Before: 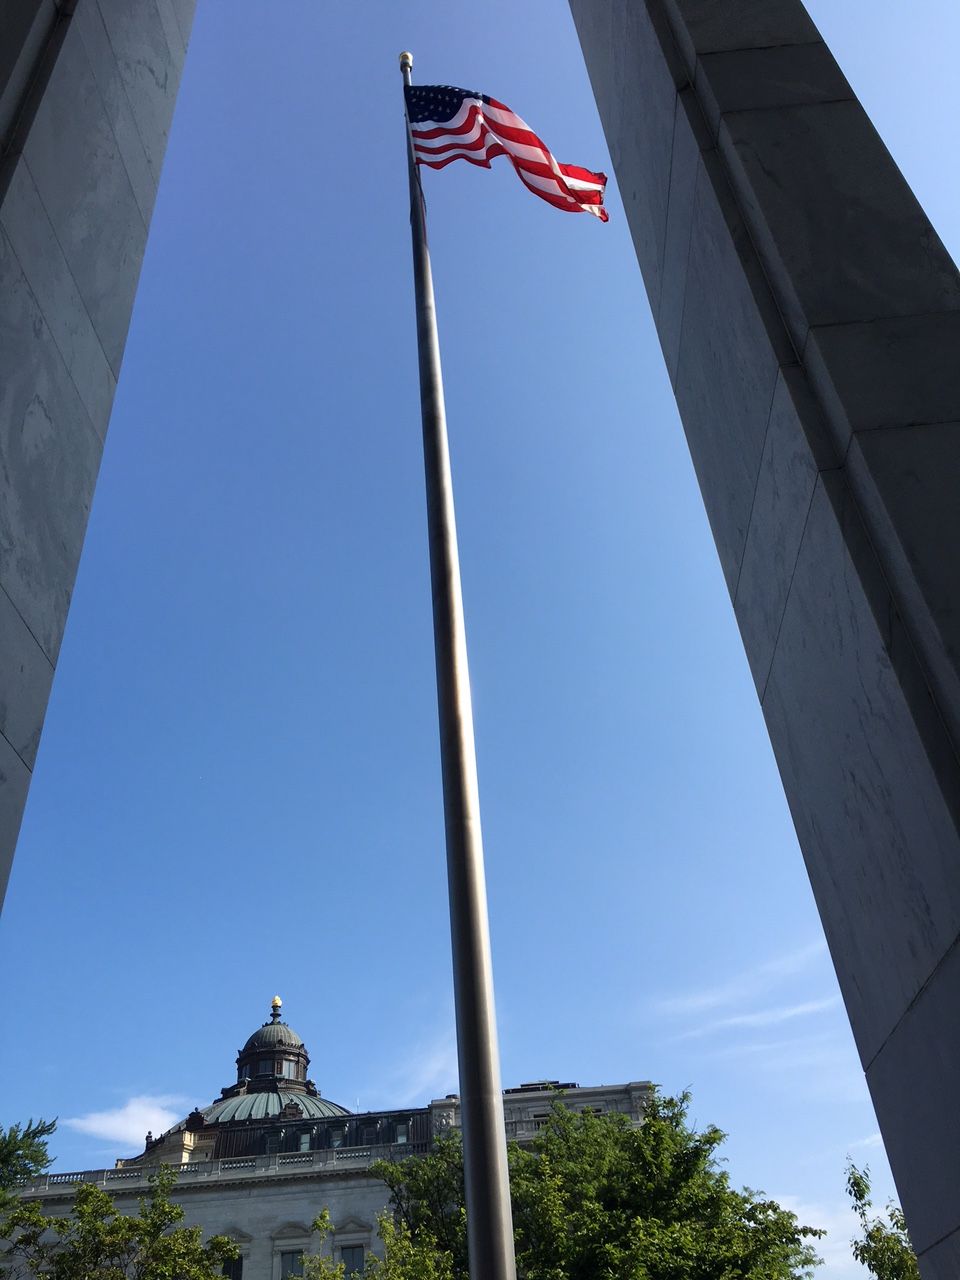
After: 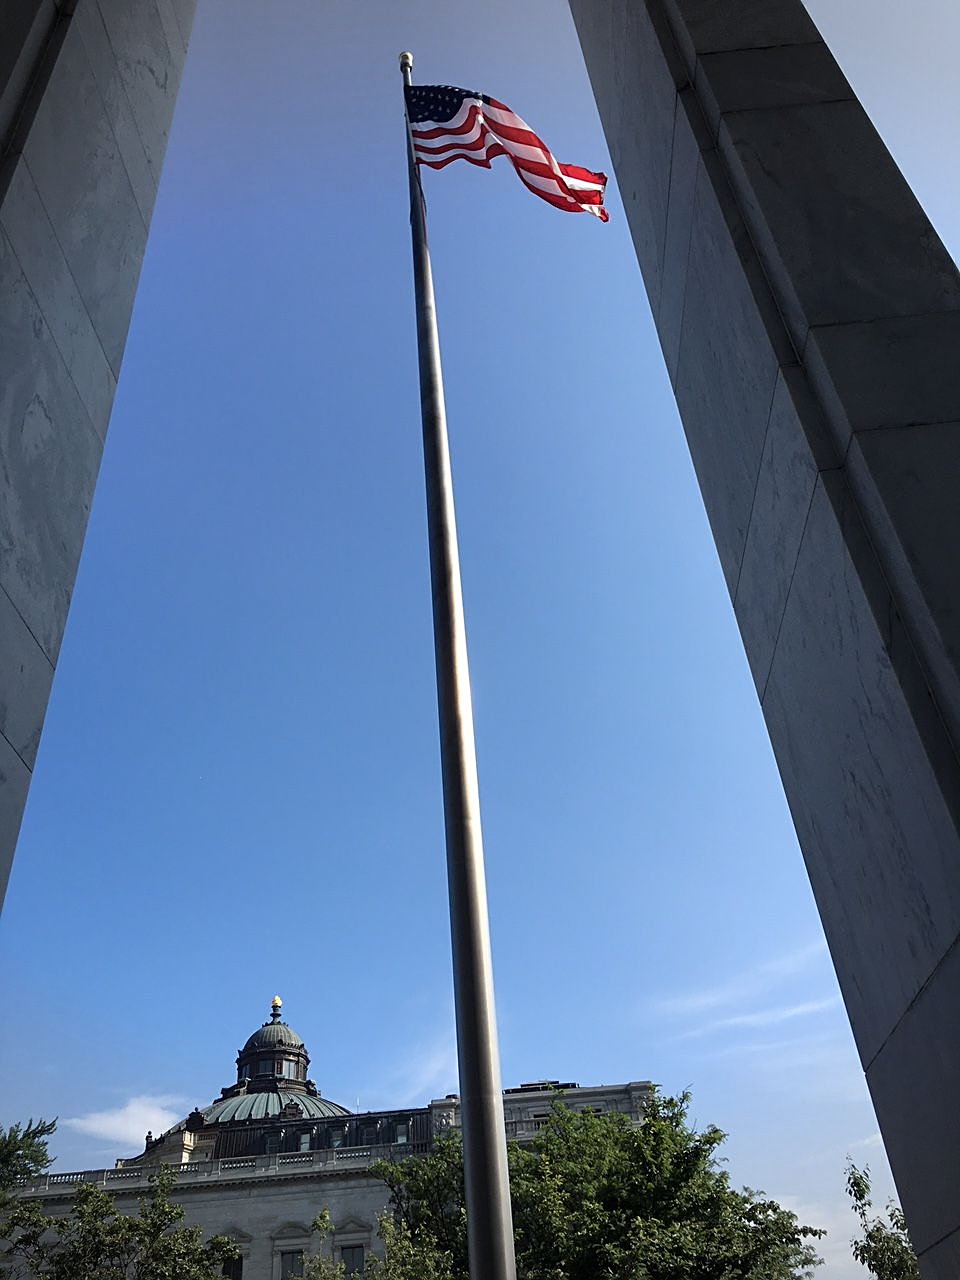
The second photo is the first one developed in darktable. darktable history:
sharpen: on, module defaults
vignetting: fall-off start 100%, brightness -0.282, width/height ratio 1.31
